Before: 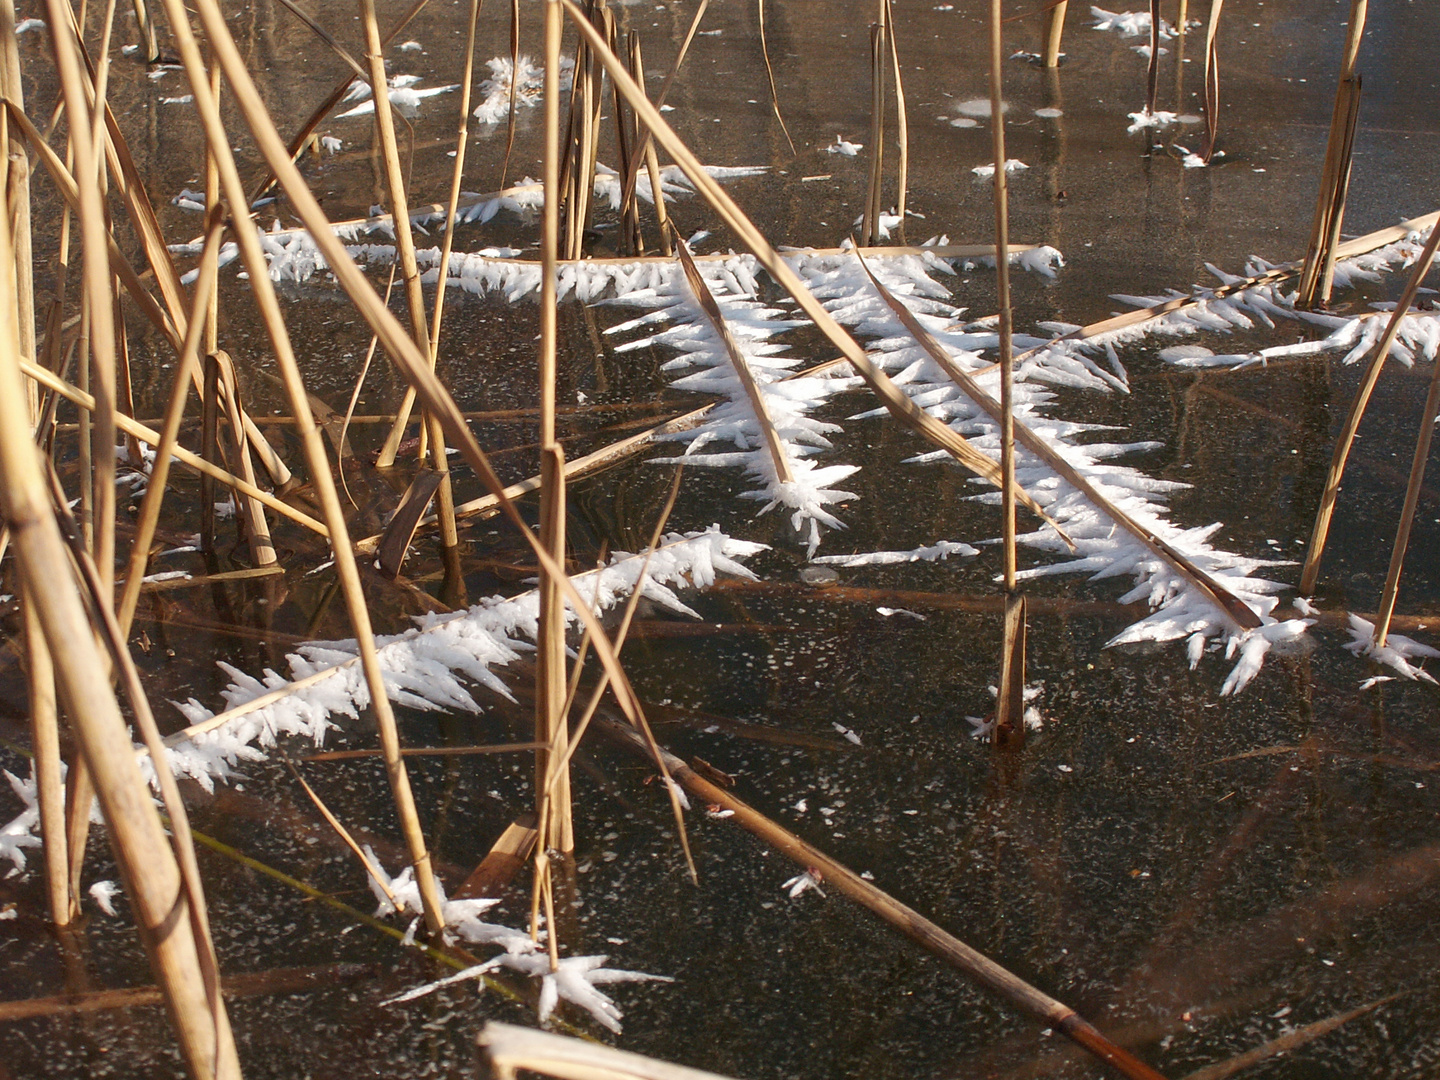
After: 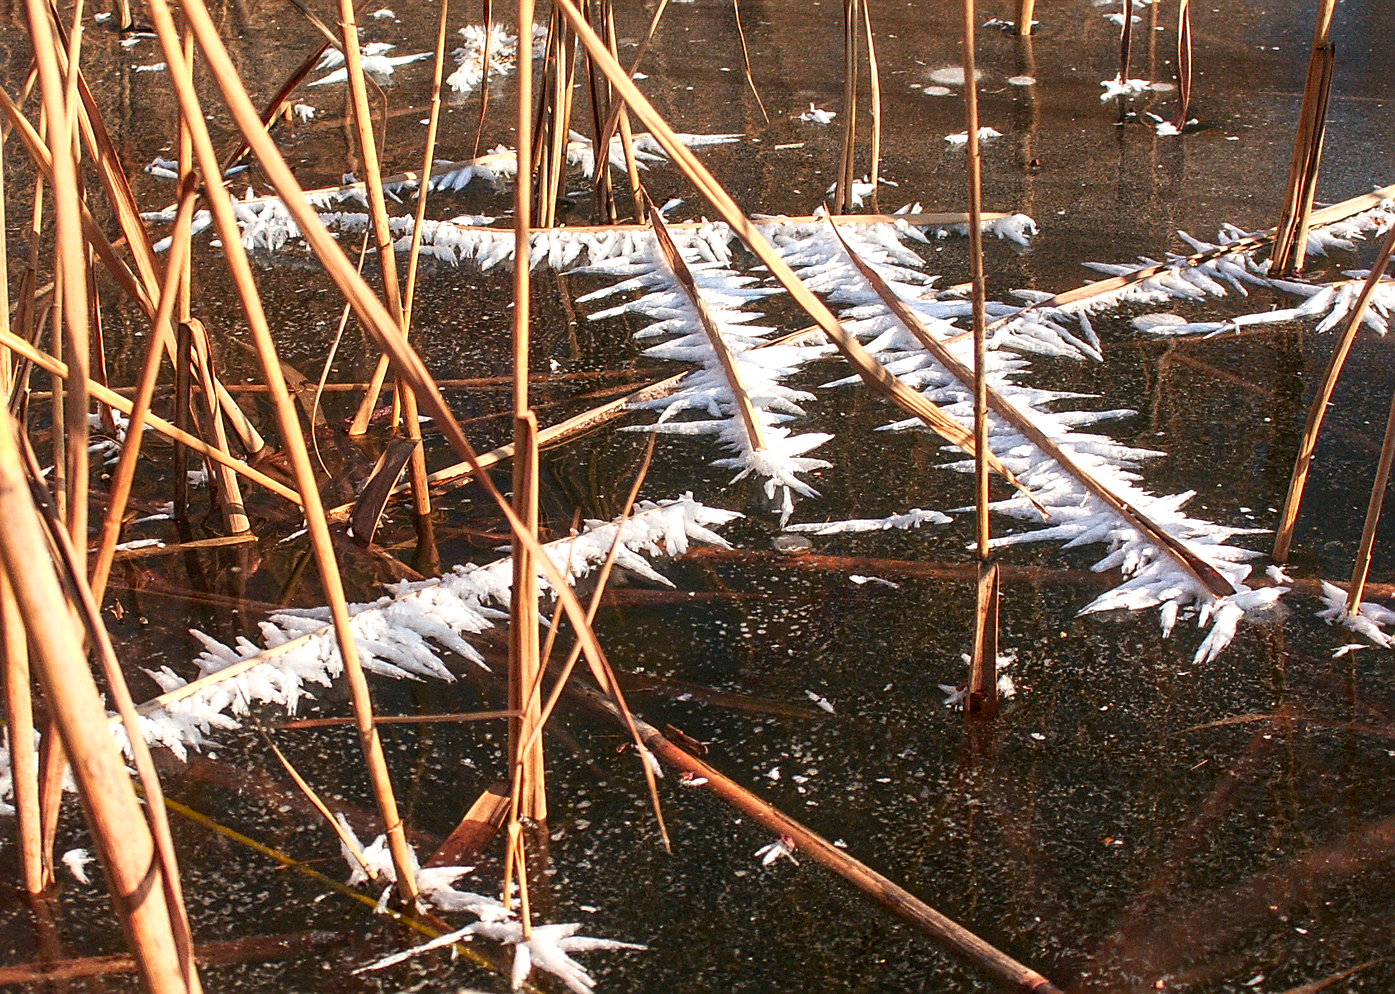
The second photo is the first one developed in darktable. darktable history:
tone equalizer: -8 EV -0.416 EV, -7 EV -0.402 EV, -6 EV -0.356 EV, -5 EV -0.196 EV, -3 EV 0.208 EV, -2 EV 0.329 EV, -1 EV 0.4 EV, +0 EV 0.4 EV, edges refinement/feathering 500, mask exposure compensation -1.57 EV, preserve details no
sharpen: on, module defaults
crop: left 1.925%, top 3.053%, right 1.164%, bottom 4.831%
shadows and highlights: shadows 1.02, highlights 40.07
local contrast: detail 130%
color zones: curves: ch0 [(0.473, 0.374) (0.742, 0.784)]; ch1 [(0.354, 0.737) (0.742, 0.705)]; ch2 [(0.318, 0.421) (0.758, 0.532)]
